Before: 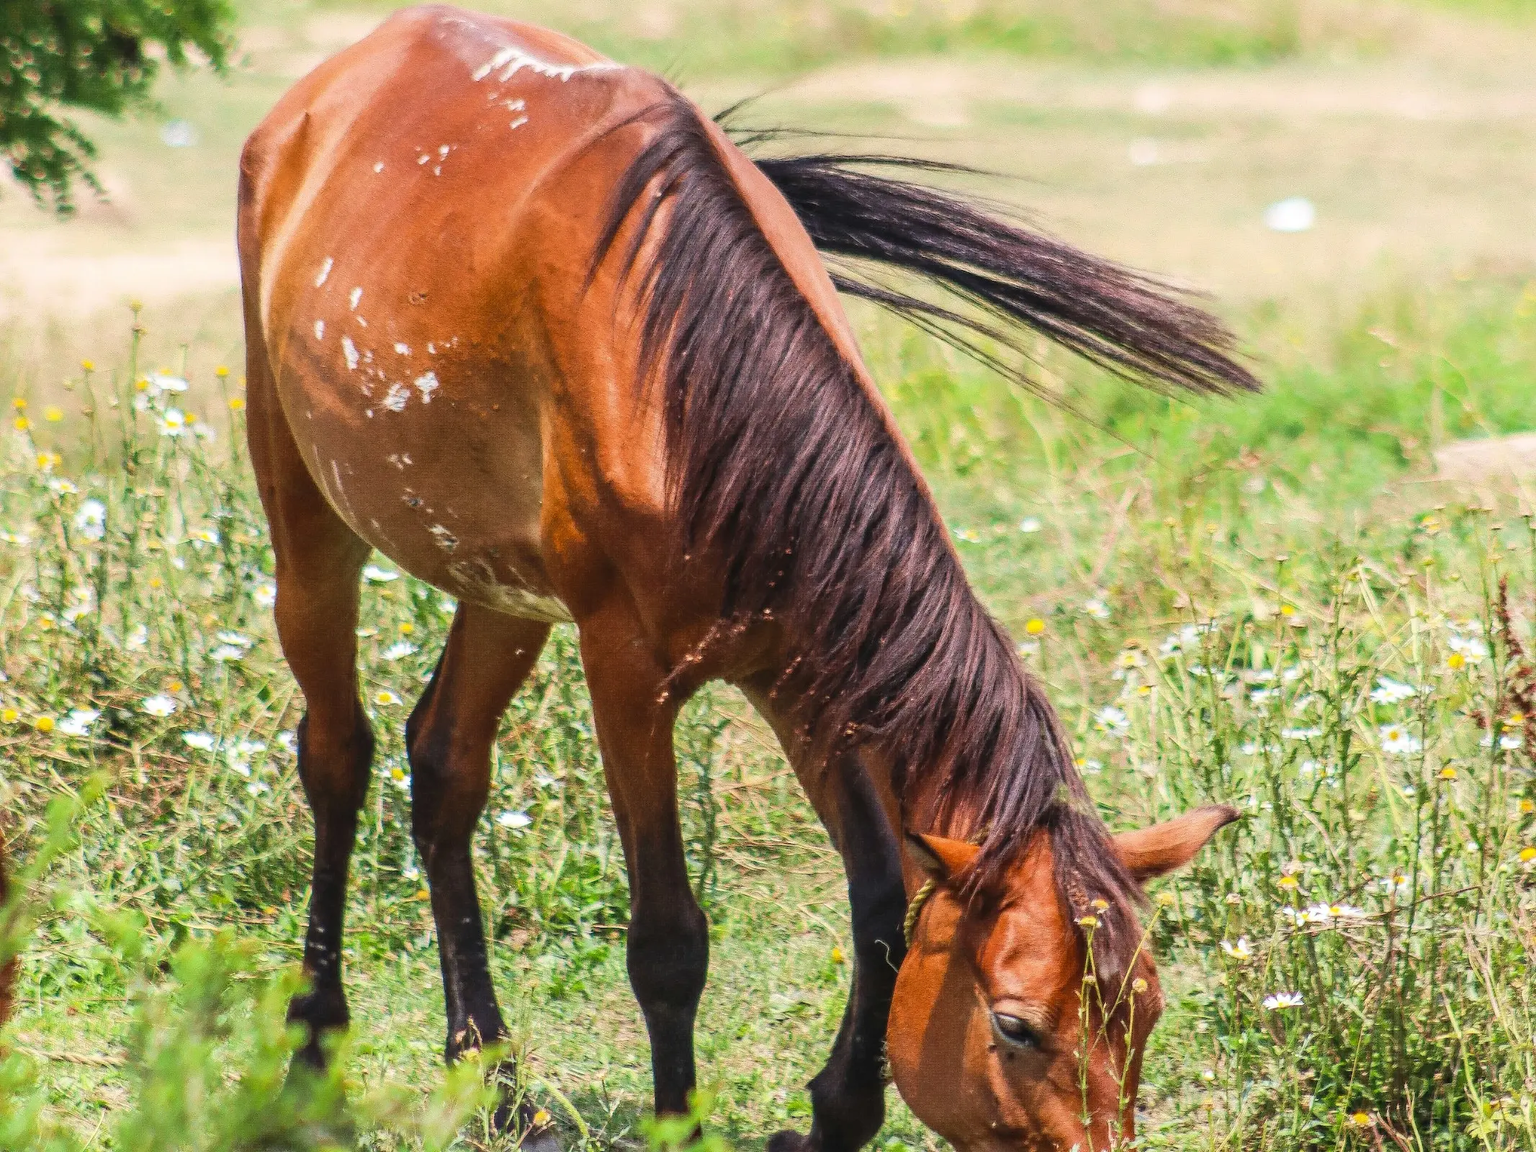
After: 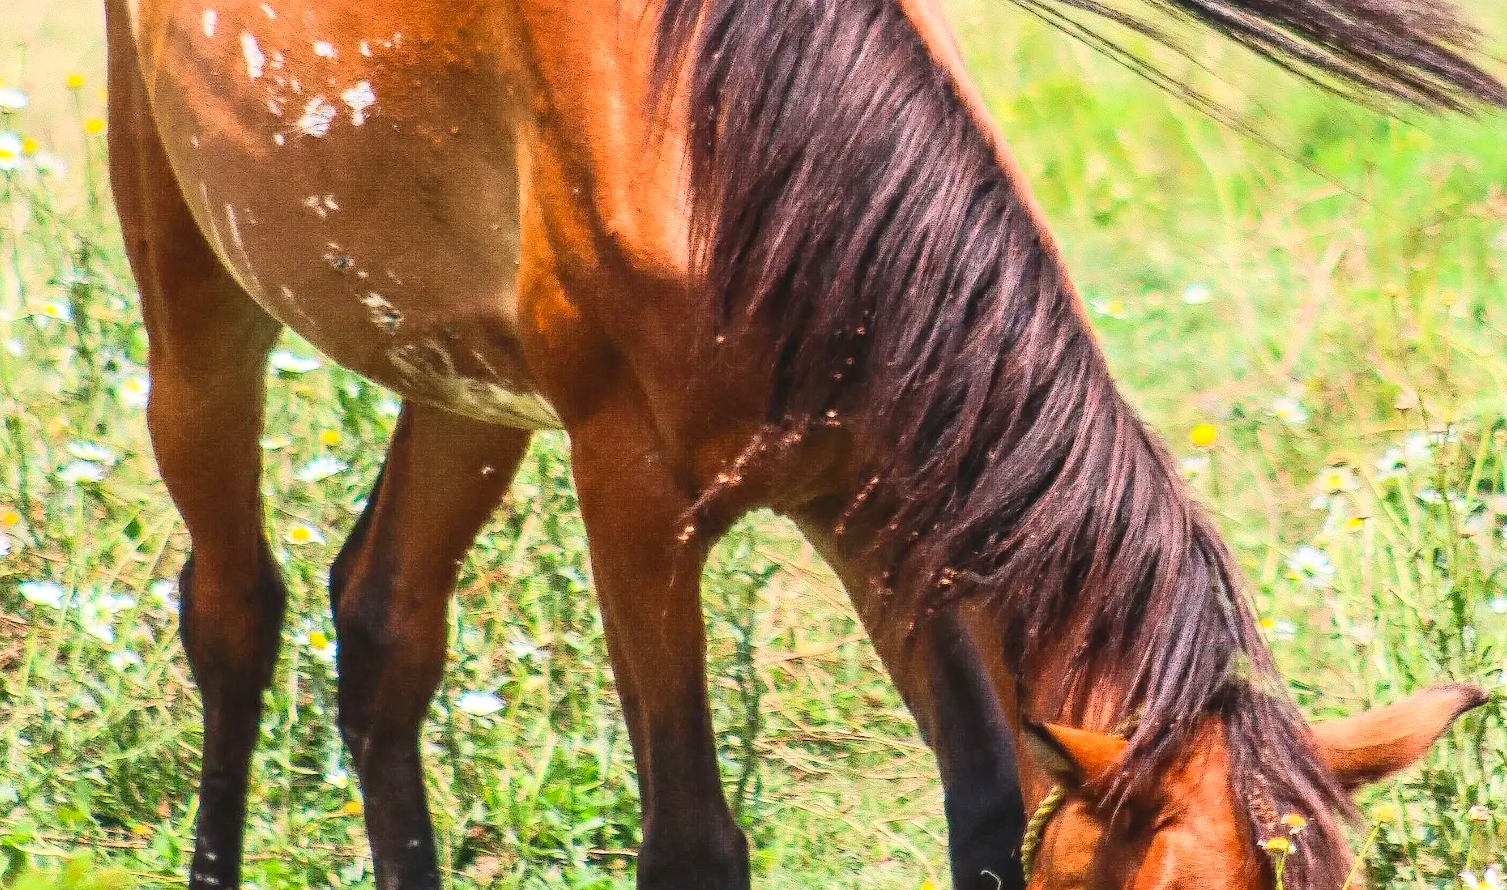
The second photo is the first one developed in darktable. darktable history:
crop: left 11.014%, top 27.217%, right 18.32%, bottom 17.118%
contrast brightness saturation: contrast 0.203, brightness 0.169, saturation 0.215
